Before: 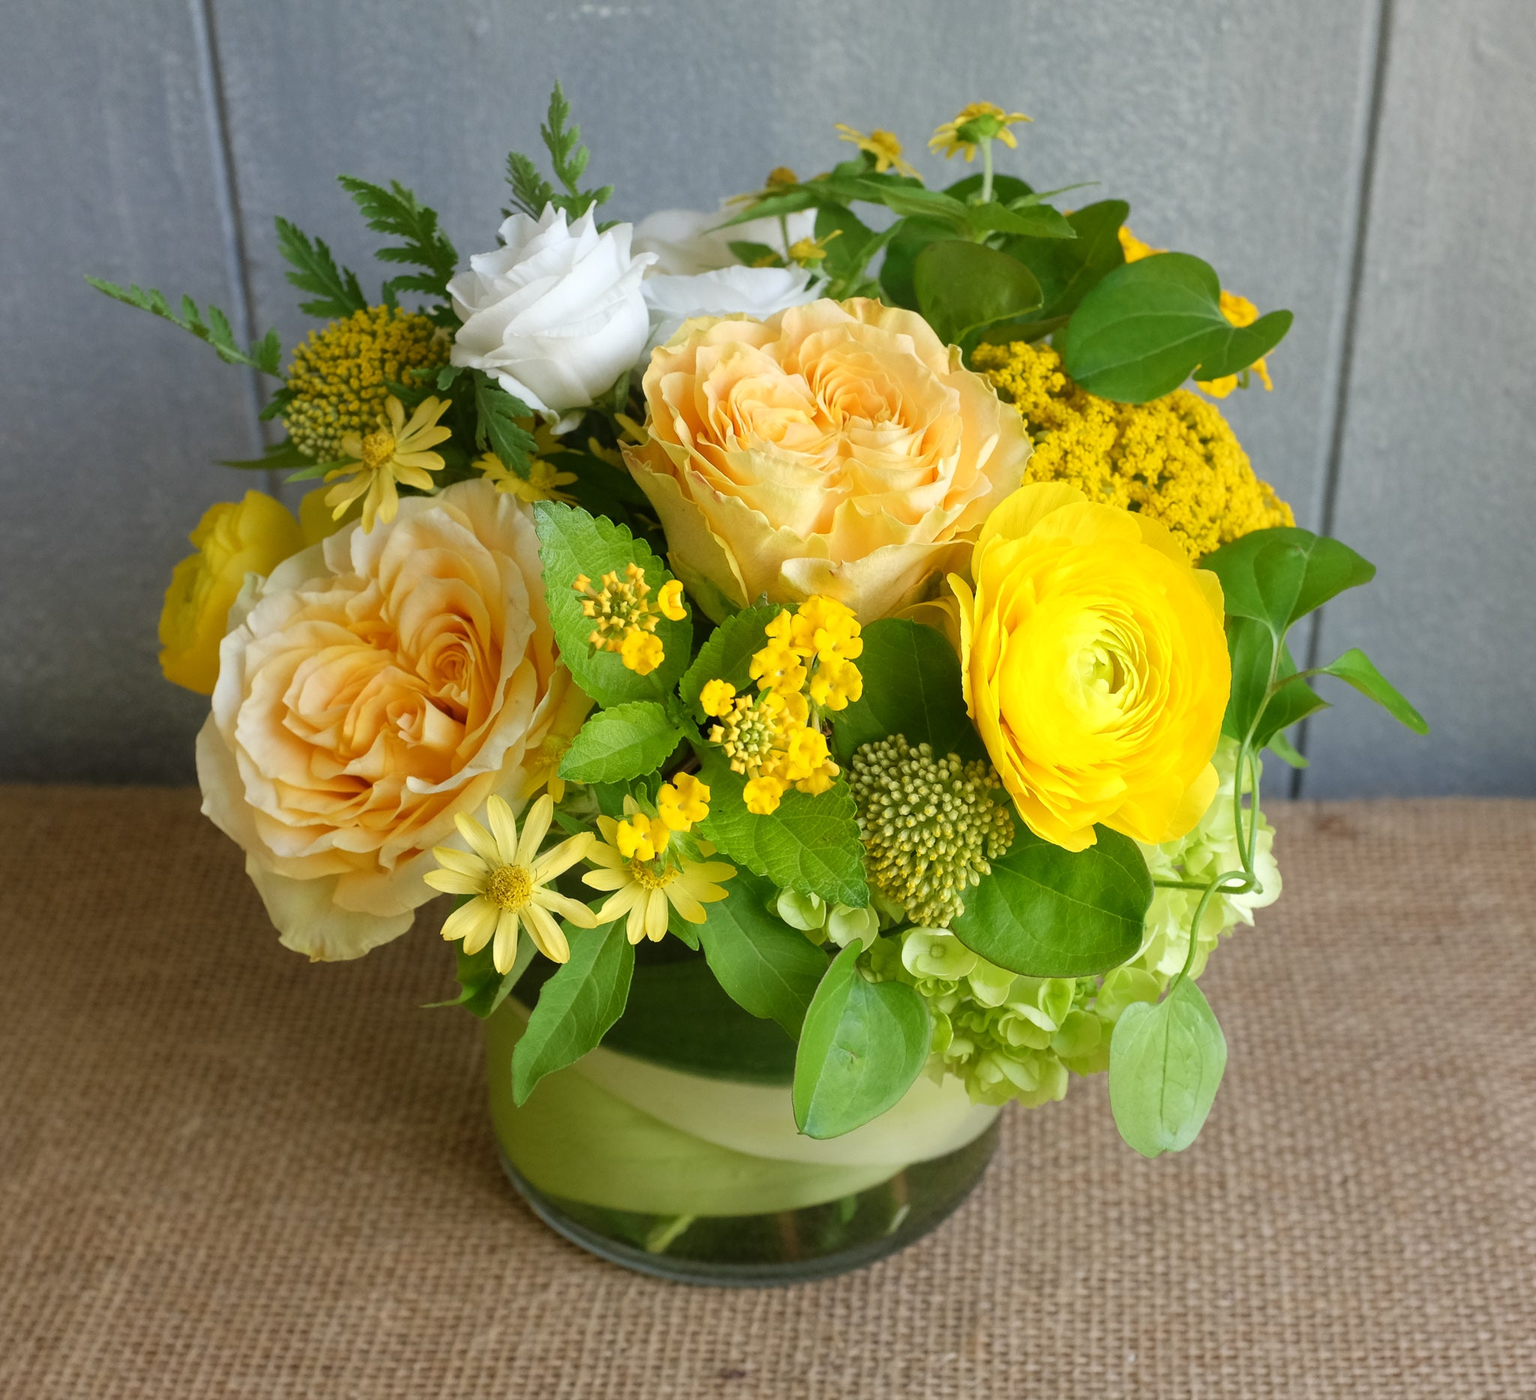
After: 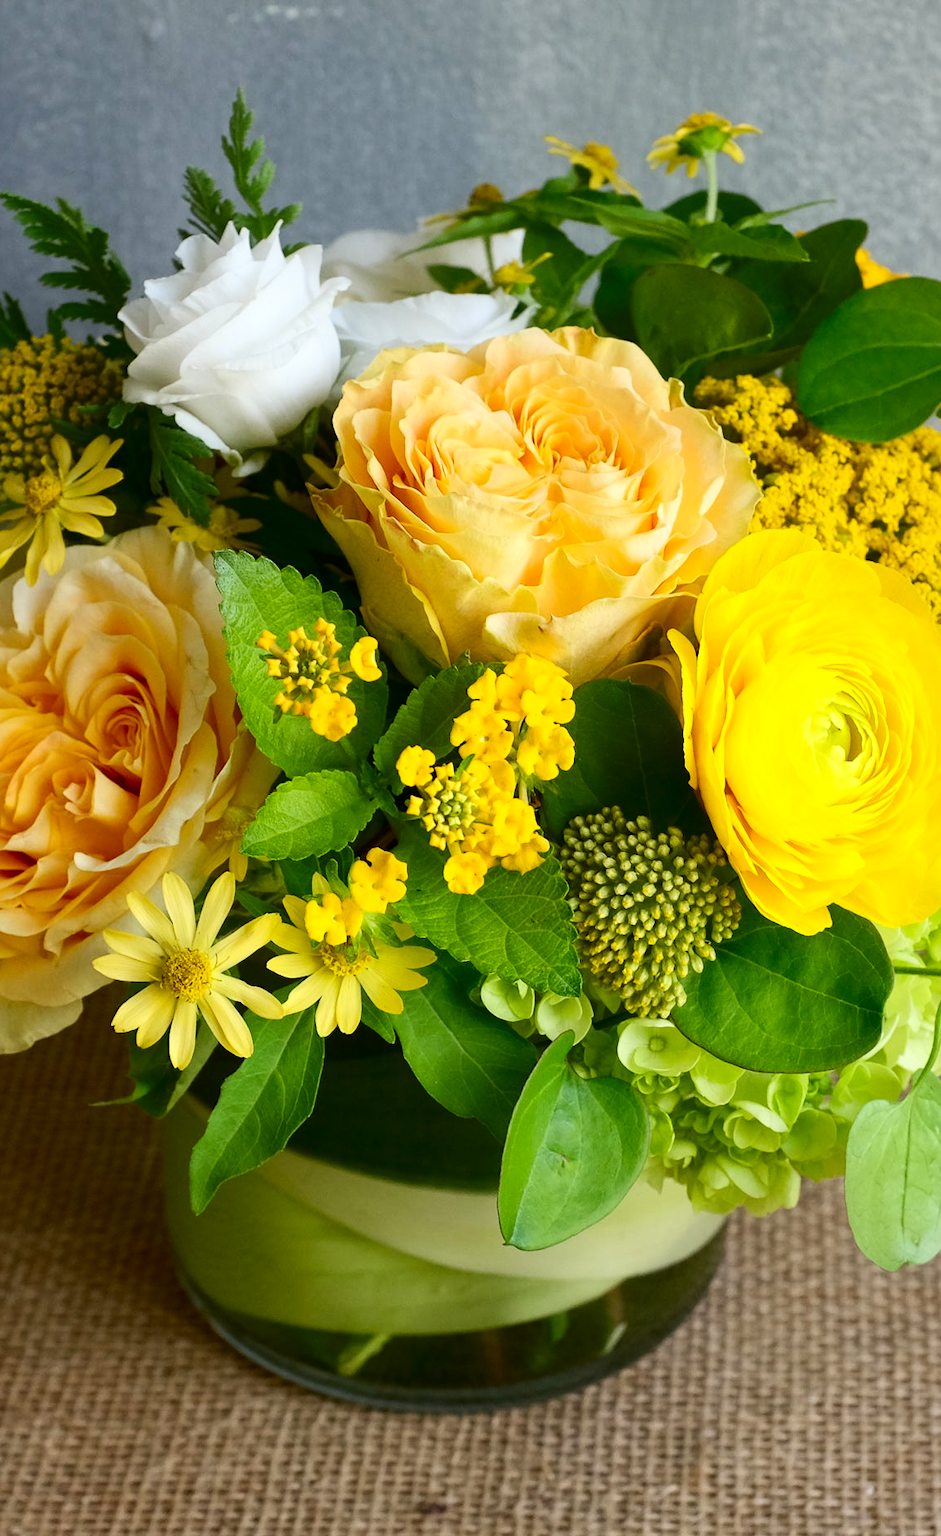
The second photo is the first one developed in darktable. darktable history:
contrast brightness saturation: contrast 0.212, brightness -0.103, saturation 0.205
crop: left 22.082%, right 22.053%, bottom 0.003%
